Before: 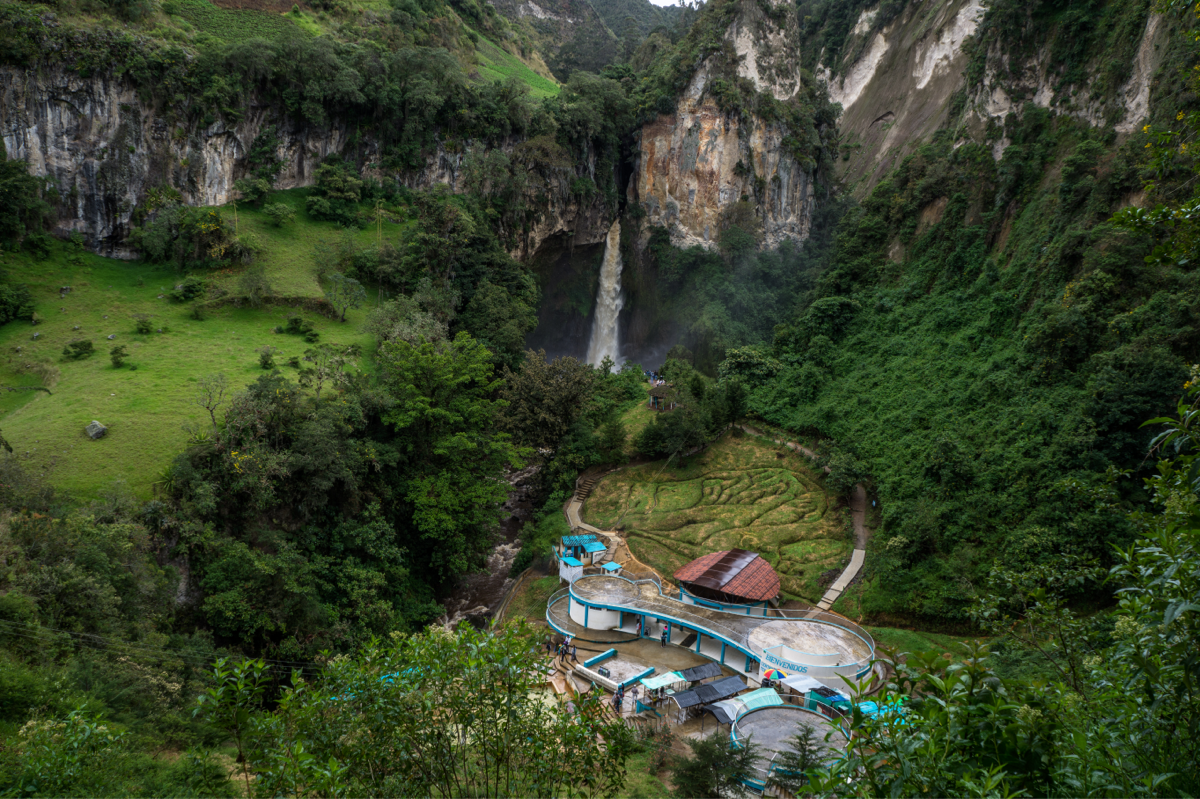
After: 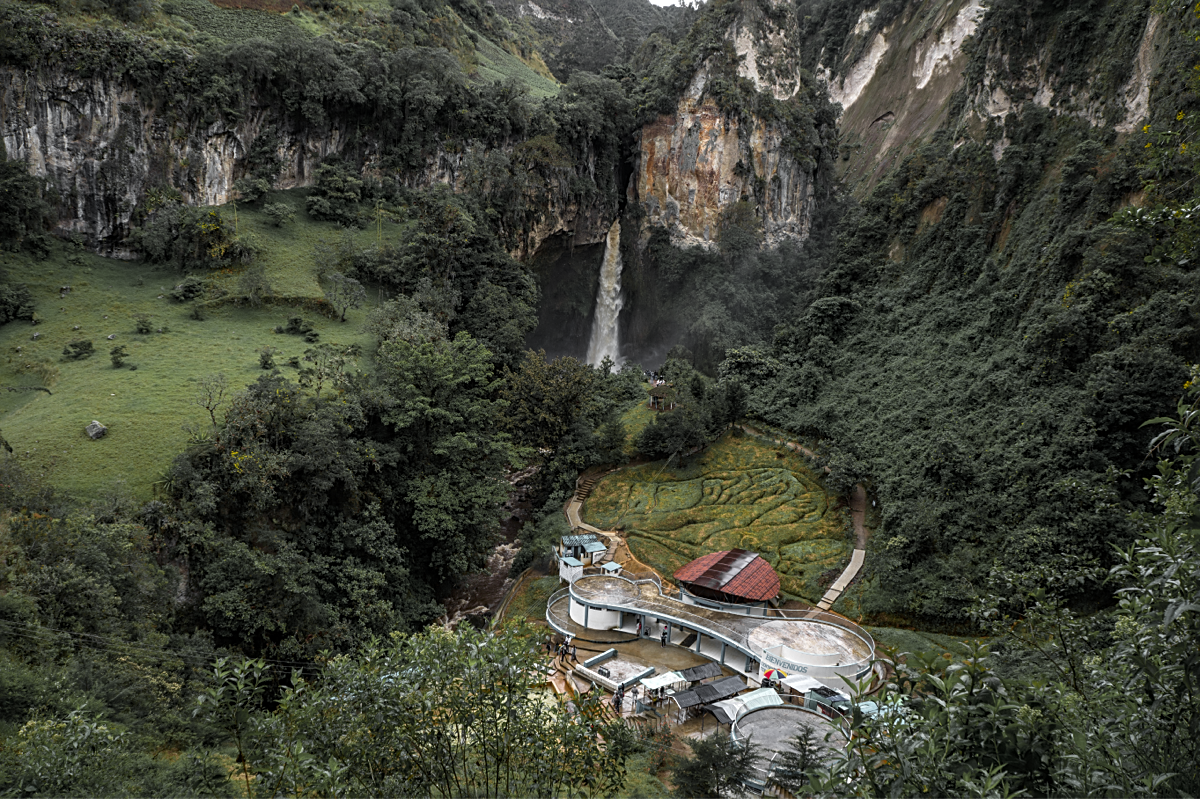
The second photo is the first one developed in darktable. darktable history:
sharpen: on, module defaults
exposure: exposure 0.2 EV, compensate highlight preservation false
color zones: curves: ch0 [(0.004, 0.388) (0.125, 0.392) (0.25, 0.404) (0.375, 0.5) (0.5, 0.5) (0.625, 0.5) (0.75, 0.5) (0.875, 0.5)]; ch1 [(0, 0.5) (0.125, 0.5) (0.25, 0.5) (0.375, 0.124) (0.524, 0.124) (0.645, 0.128) (0.789, 0.132) (0.914, 0.096) (0.998, 0.068)]
